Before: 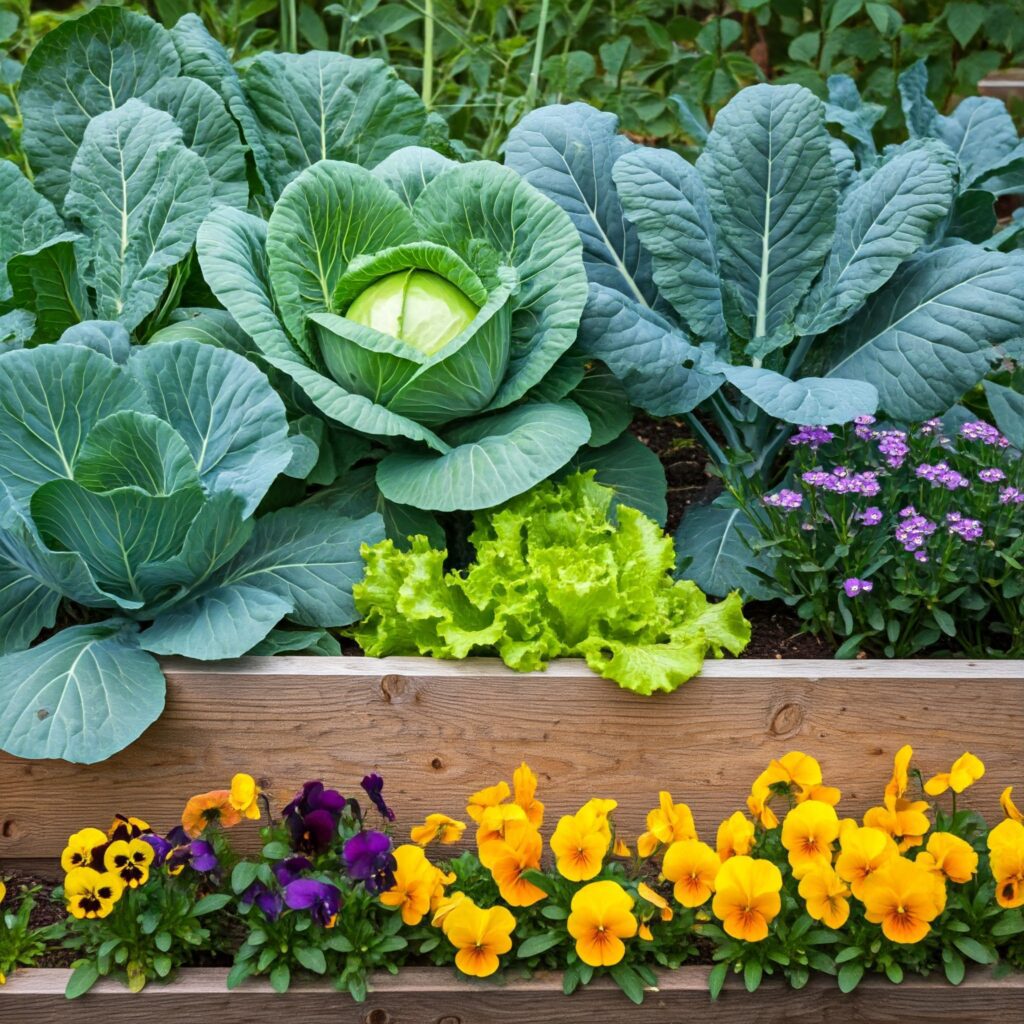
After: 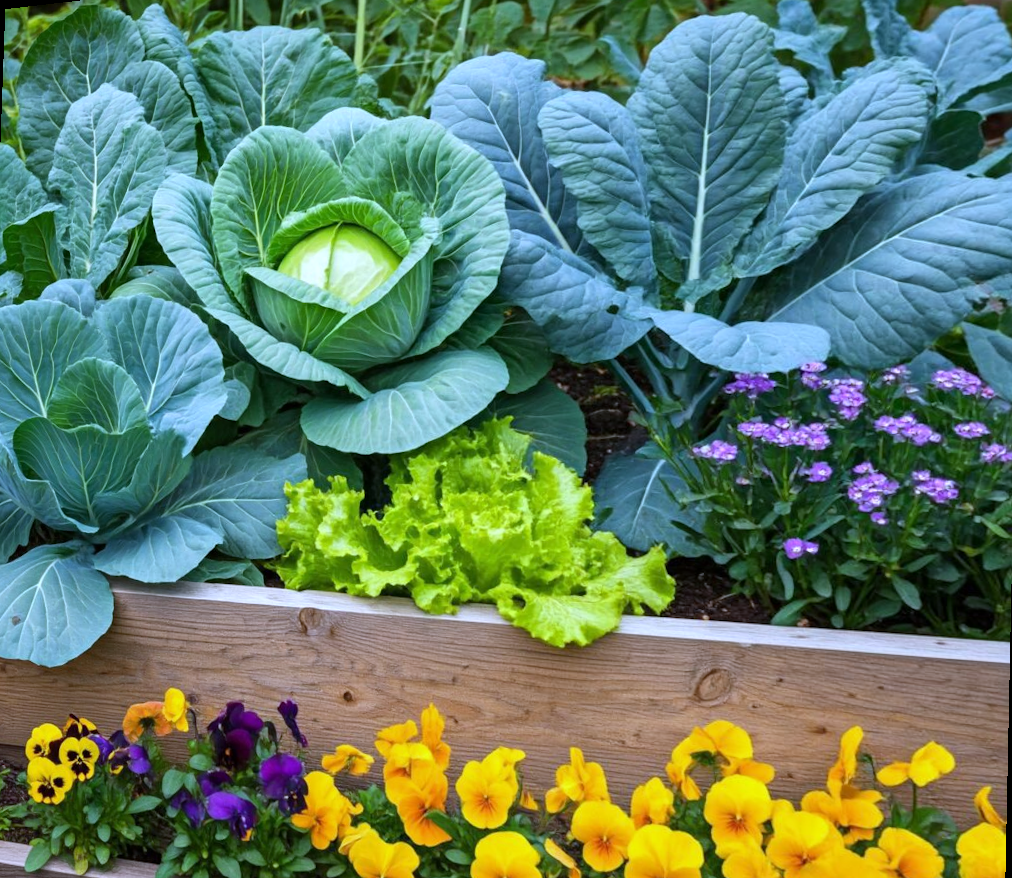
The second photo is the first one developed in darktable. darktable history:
white balance: red 0.948, green 1.02, blue 1.176
rotate and perspective: rotation 1.69°, lens shift (vertical) -0.023, lens shift (horizontal) -0.291, crop left 0.025, crop right 0.988, crop top 0.092, crop bottom 0.842
